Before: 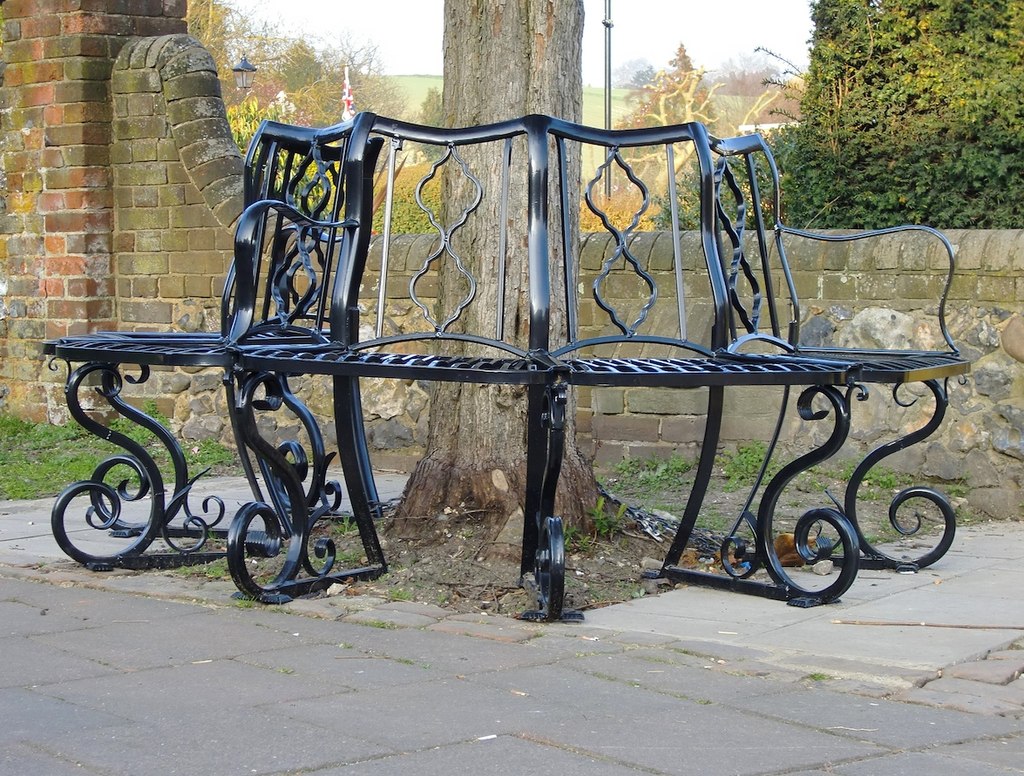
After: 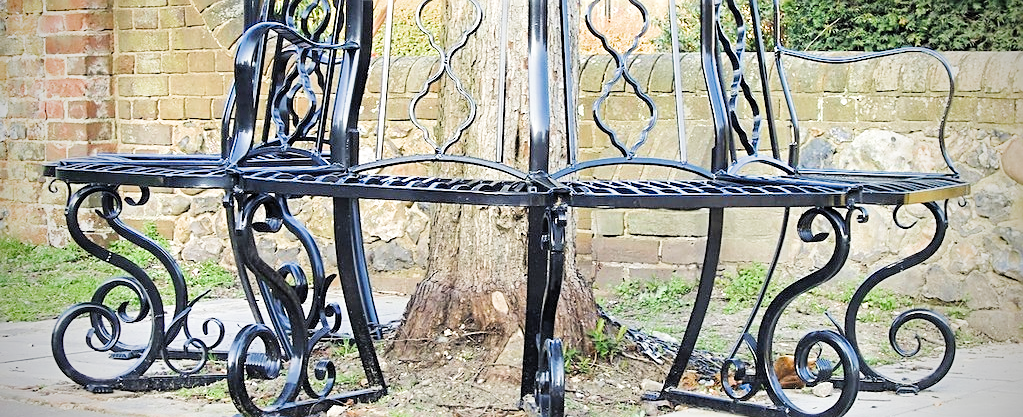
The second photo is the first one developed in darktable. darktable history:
exposure: black level correction 0, exposure 1.457 EV, compensate highlight preservation false
sharpen: on, module defaults
vignetting: fall-off start 71.36%, brightness -0.638, saturation -0.011
crop and rotate: top 22.979%, bottom 23.204%
filmic rgb: black relative exposure -6.92 EV, white relative exposure 5.66 EV, hardness 2.84, add noise in highlights 0.001, color science v3 (2019), use custom middle-gray values true, contrast in highlights soft
color balance rgb: shadows lift › chroma 2.034%, shadows lift › hue 249.96°, perceptual saturation grading › global saturation 0.59%, perceptual brilliance grading › global brilliance 12.615%, contrast 4.941%
